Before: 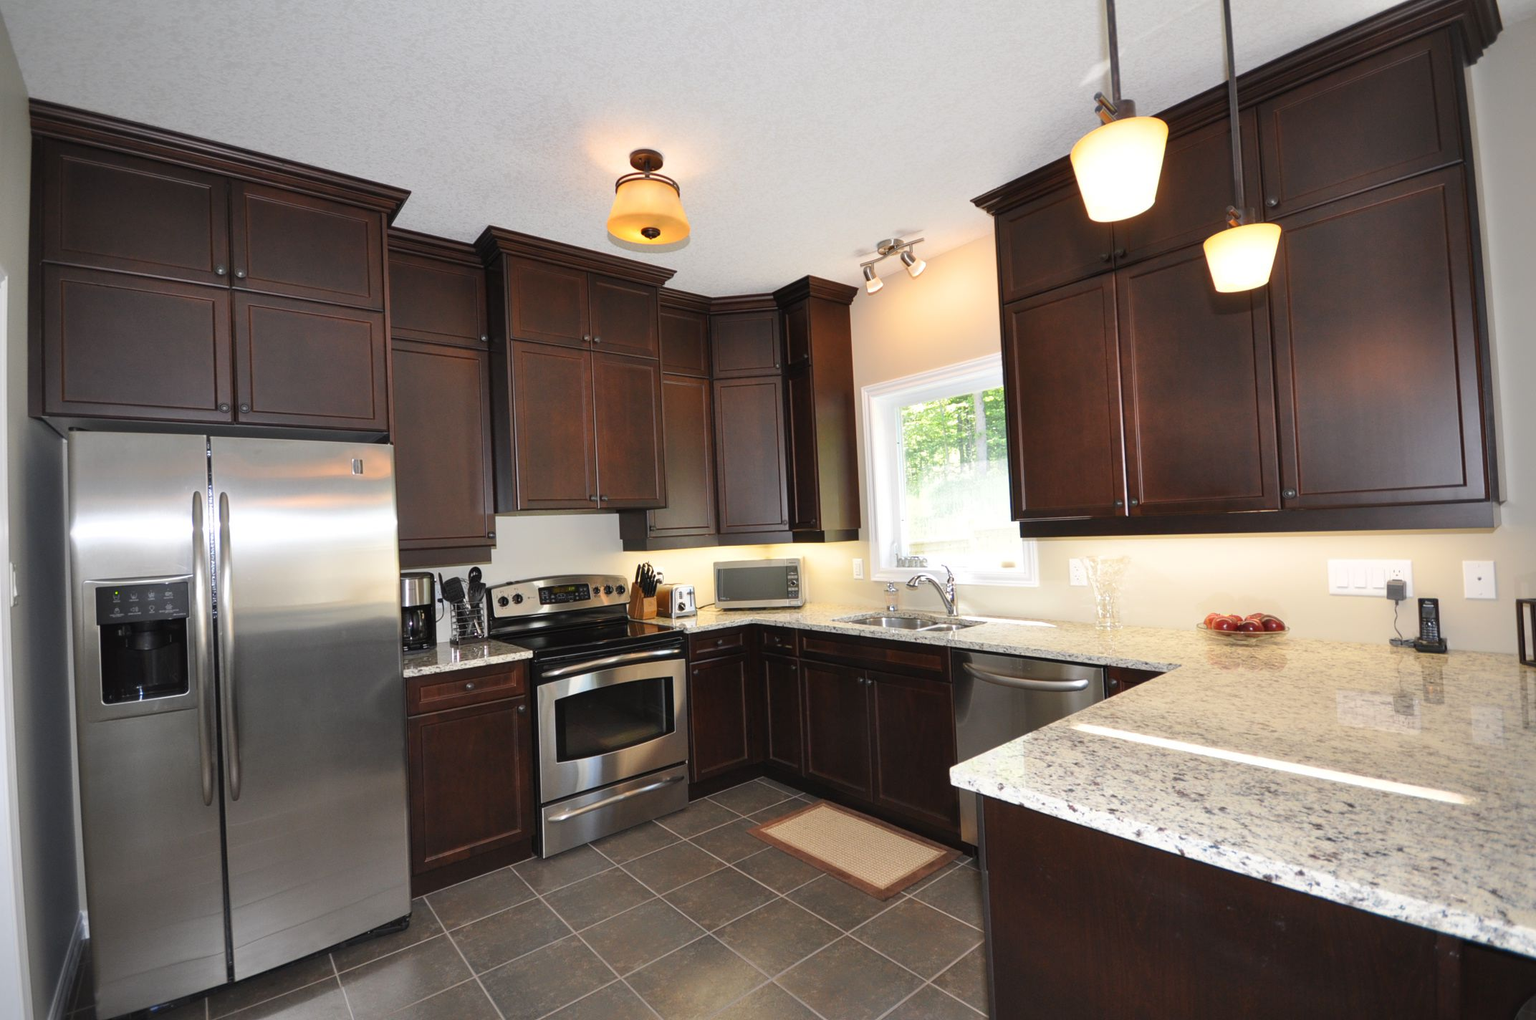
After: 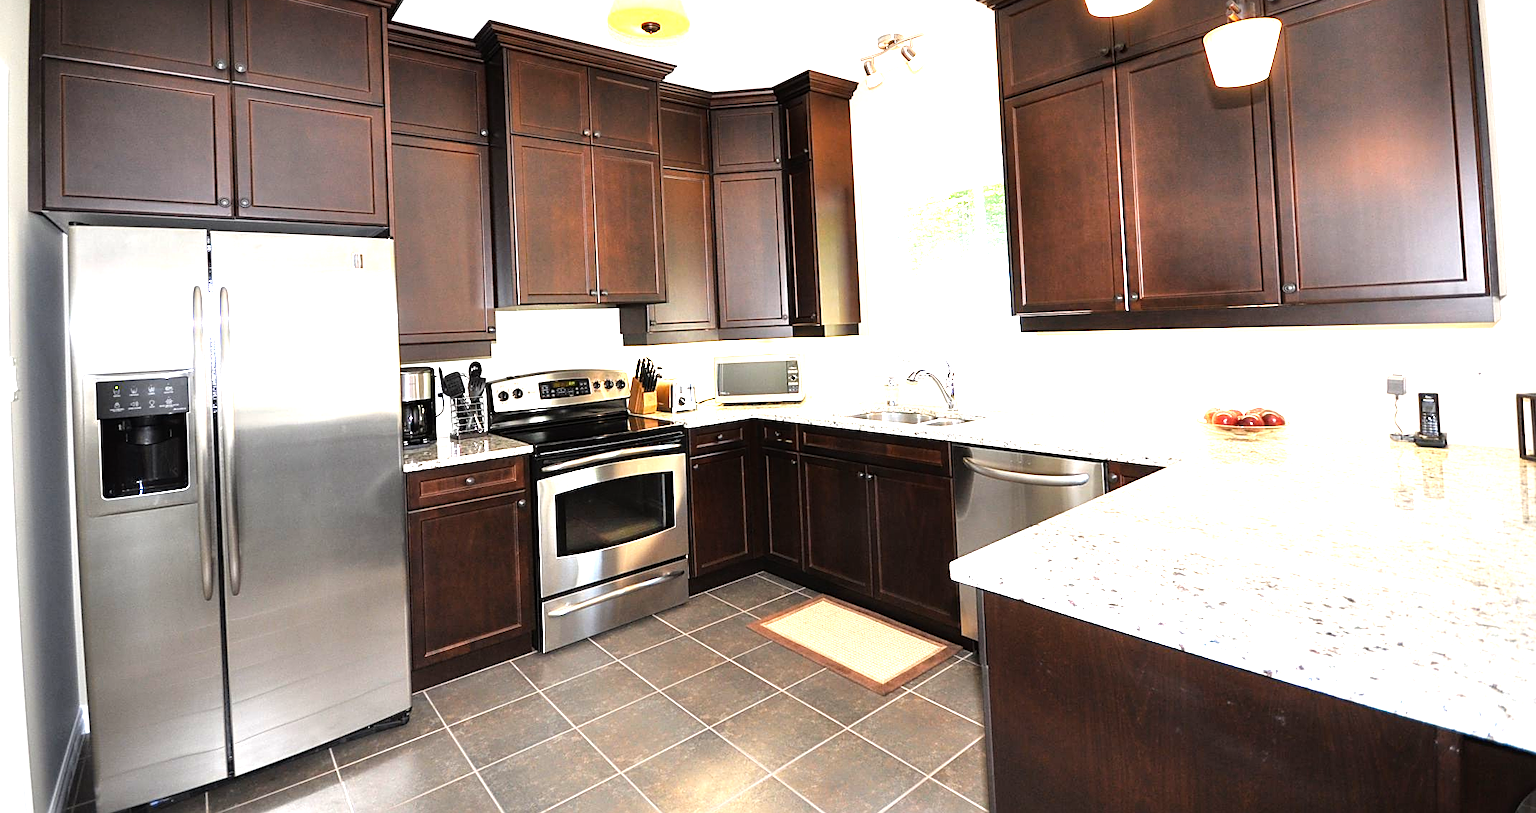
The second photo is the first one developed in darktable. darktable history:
sharpen: on, module defaults
crop and rotate: top 20.164%
tone equalizer: -8 EV -0.778 EV, -7 EV -0.685 EV, -6 EV -0.613 EV, -5 EV -0.424 EV, -3 EV 0.372 EV, -2 EV 0.6 EV, -1 EV 0.68 EV, +0 EV 0.773 EV, mask exposure compensation -0.502 EV
exposure: black level correction 0, exposure 1.001 EV, compensate exposure bias true, compensate highlight preservation false
